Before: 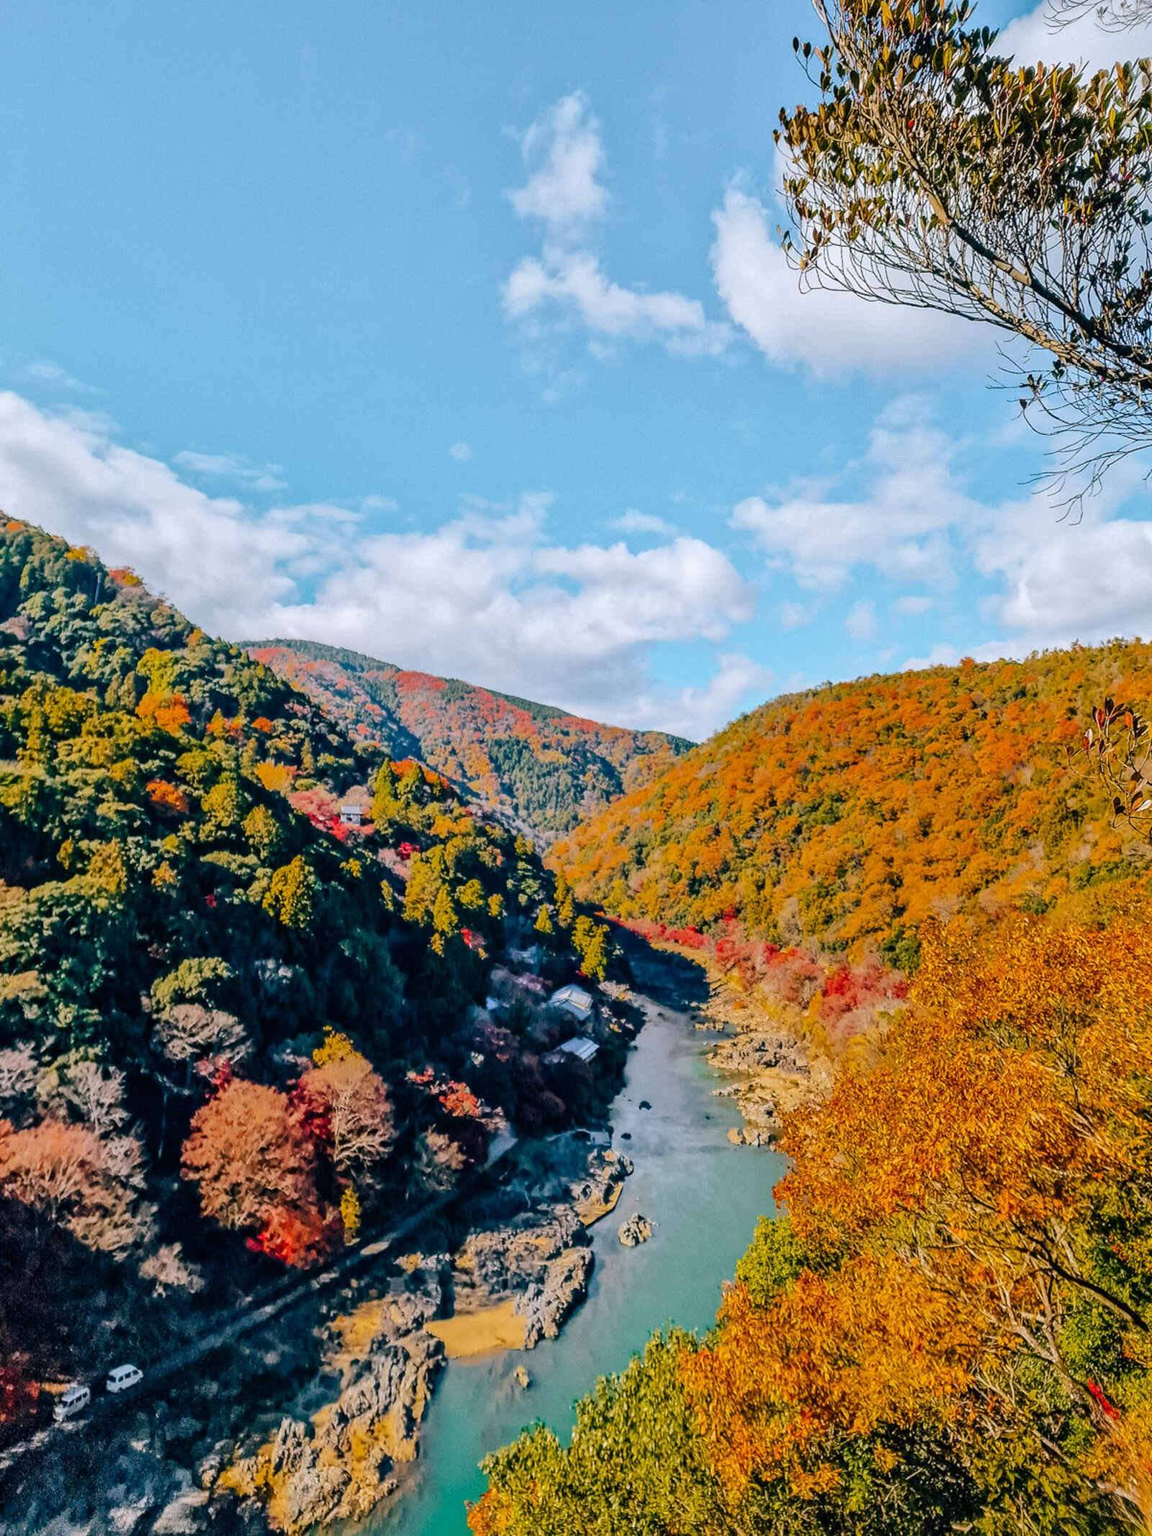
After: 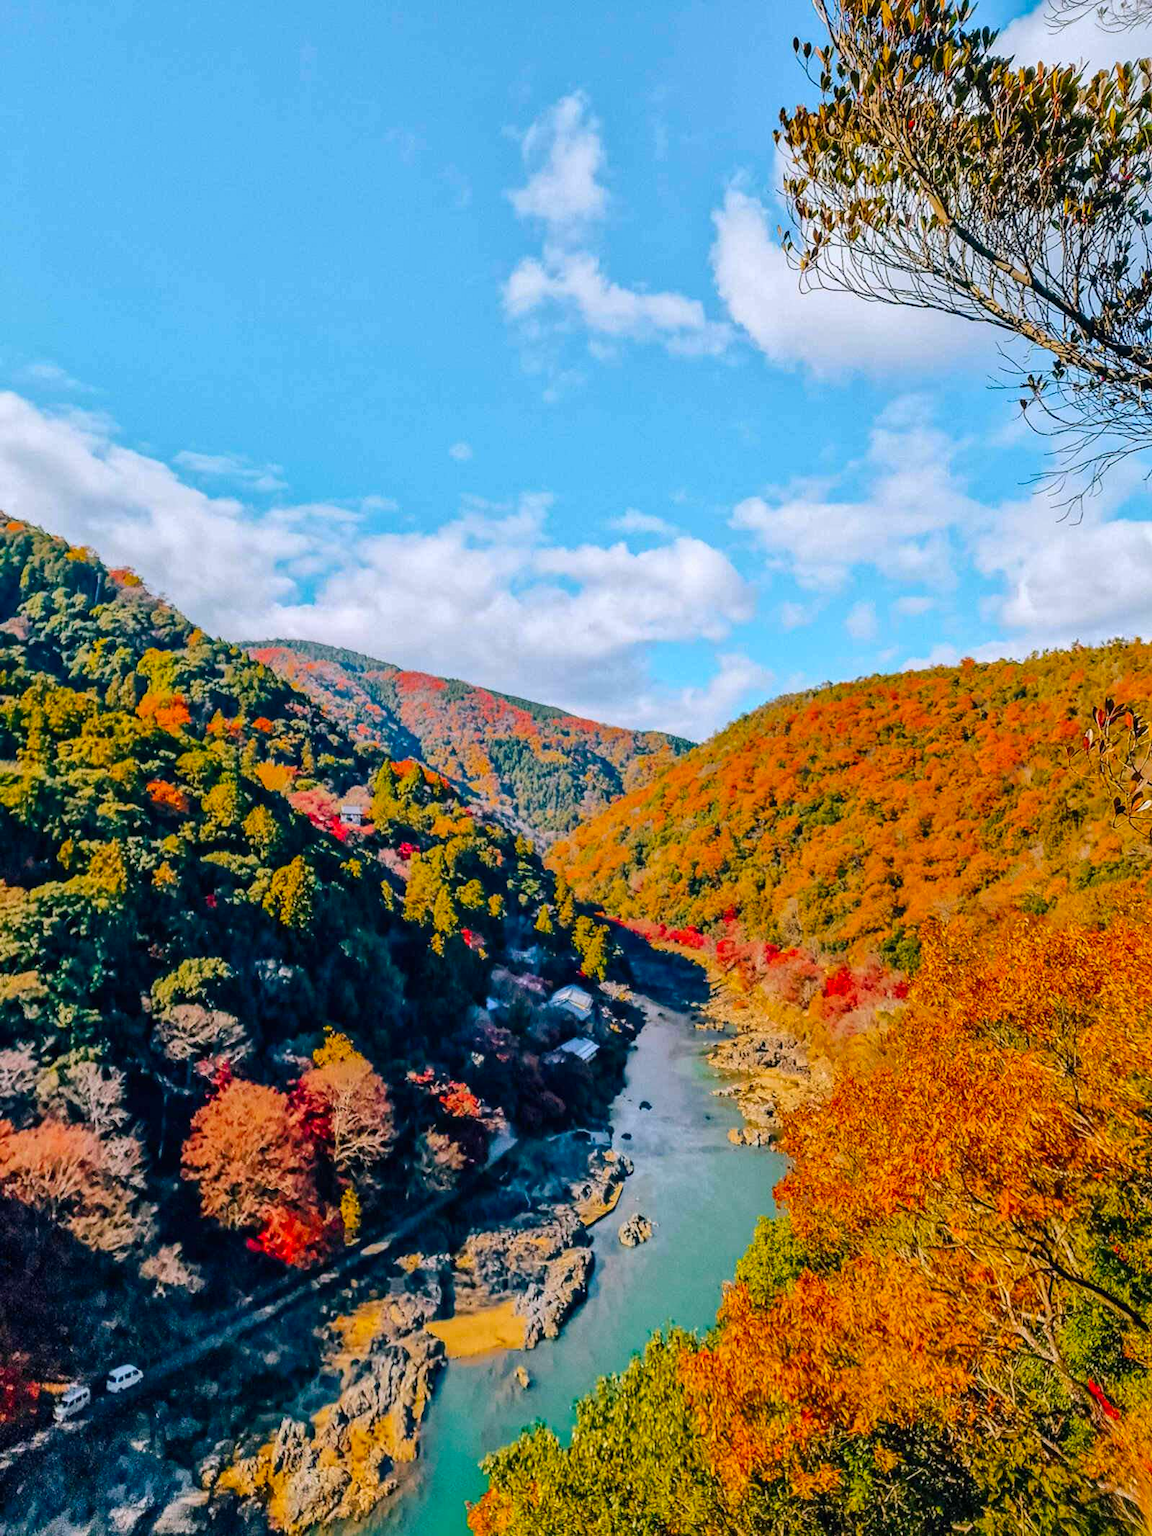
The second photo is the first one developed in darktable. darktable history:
color correction: highlights b* -0.057, saturation 1.32
